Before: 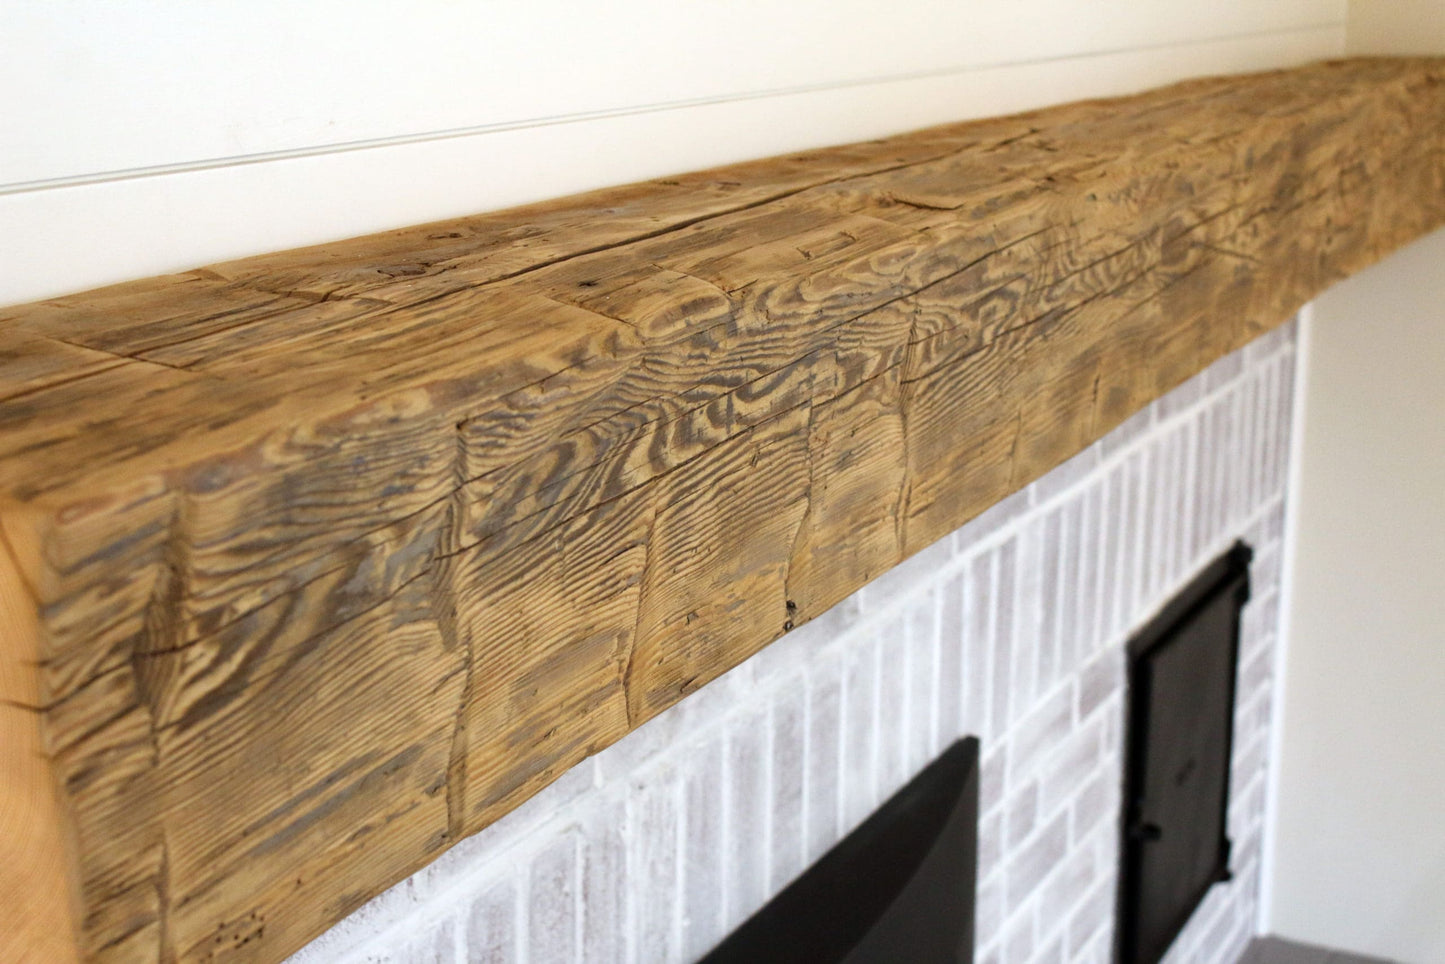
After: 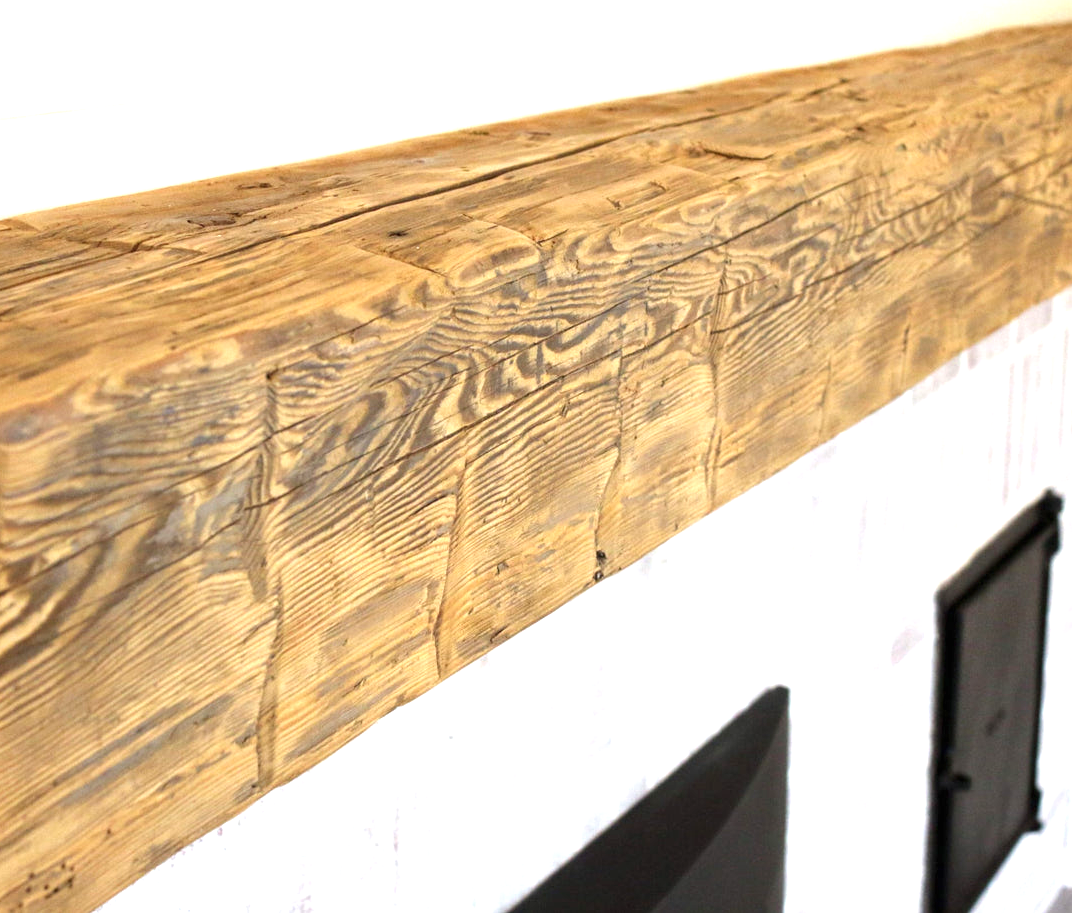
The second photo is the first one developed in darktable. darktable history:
crop and rotate: left 13.15%, top 5.251%, right 12.609%
exposure: black level correction 0, exposure 1 EV, compensate highlight preservation false
